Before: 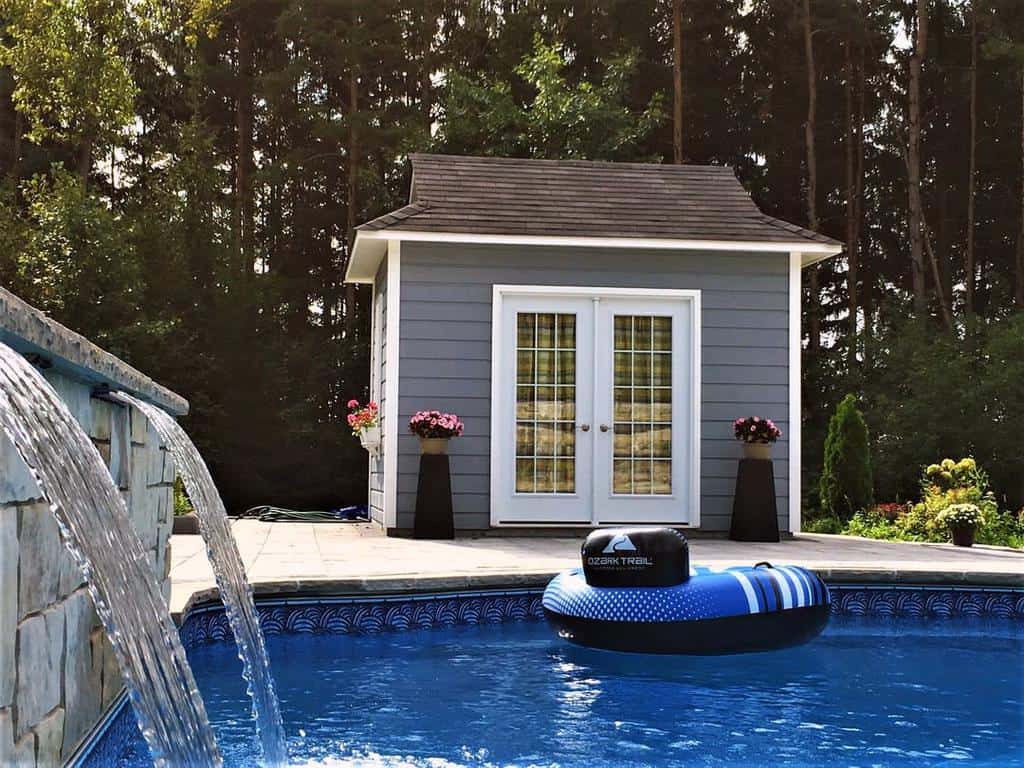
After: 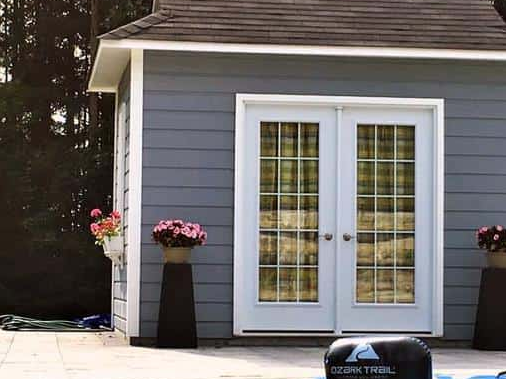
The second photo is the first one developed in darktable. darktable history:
crop: left 25.13%, top 24.996%, right 25.36%, bottom 25.551%
